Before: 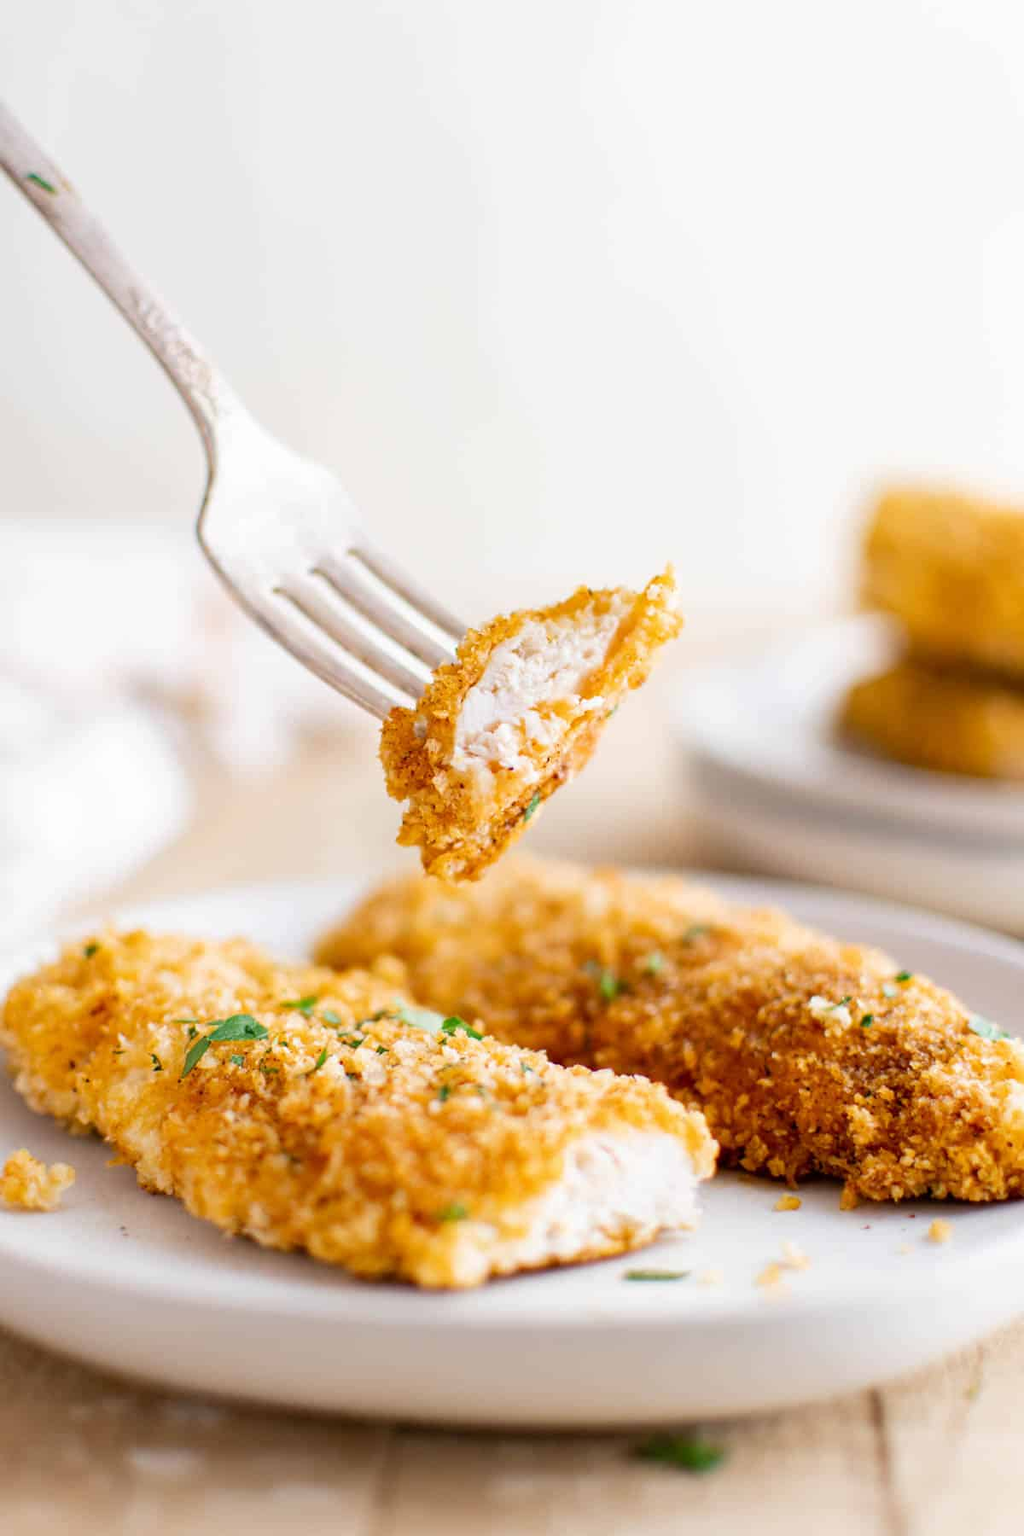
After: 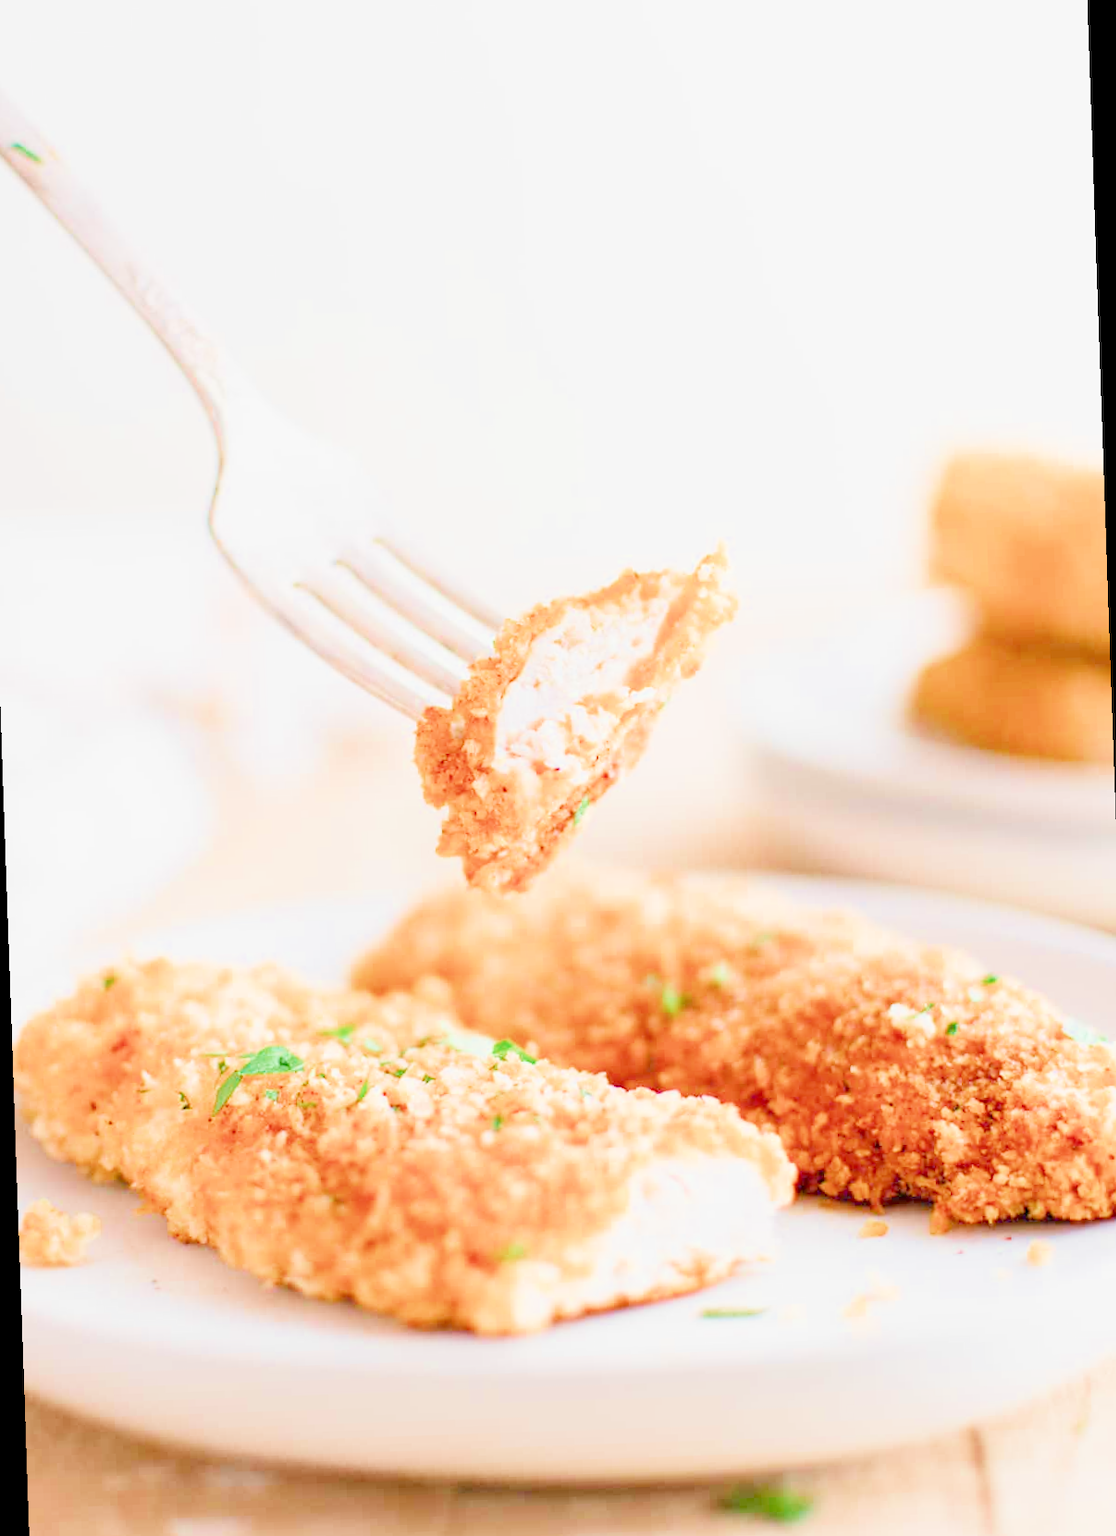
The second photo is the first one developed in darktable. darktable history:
rotate and perspective: rotation -2°, crop left 0.022, crop right 0.978, crop top 0.049, crop bottom 0.951
filmic rgb: middle gray luminance 2.5%, black relative exposure -10 EV, white relative exposure 7 EV, threshold 6 EV, dynamic range scaling 10%, target black luminance 0%, hardness 3.19, latitude 44.39%, contrast 0.682, highlights saturation mix 5%, shadows ↔ highlights balance 13.63%, add noise in highlights 0, color science v3 (2019), use custom middle-gray values true, iterations of high-quality reconstruction 0, contrast in highlights soft, enable highlight reconstruction true
